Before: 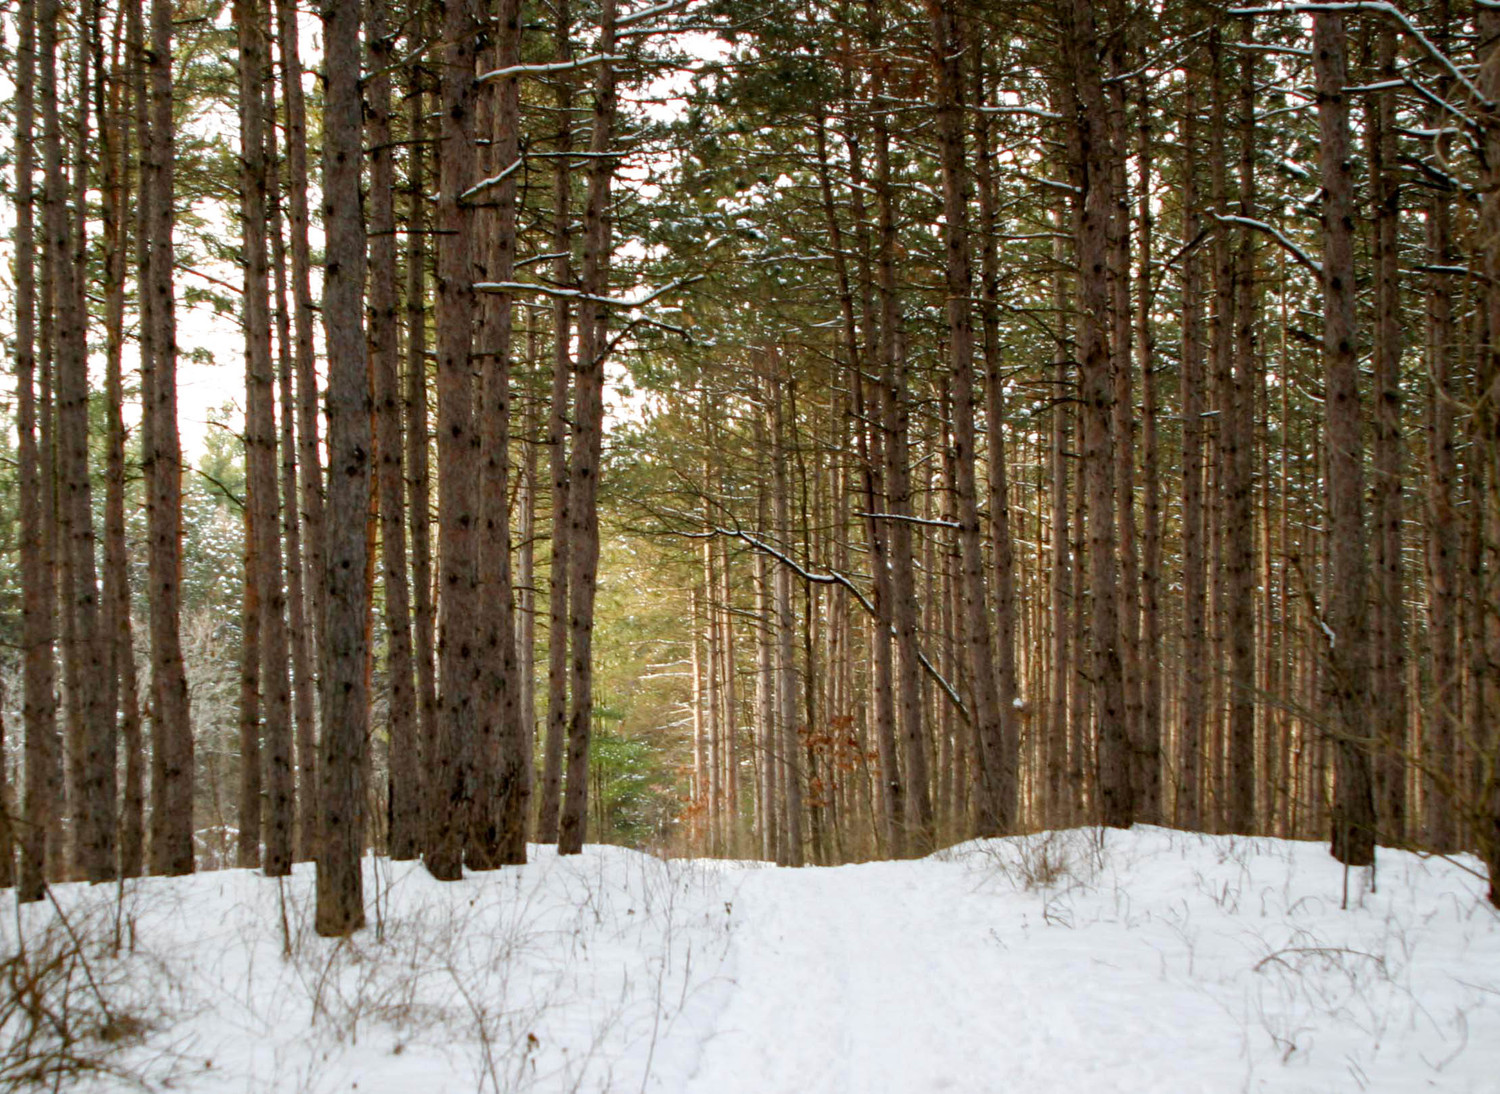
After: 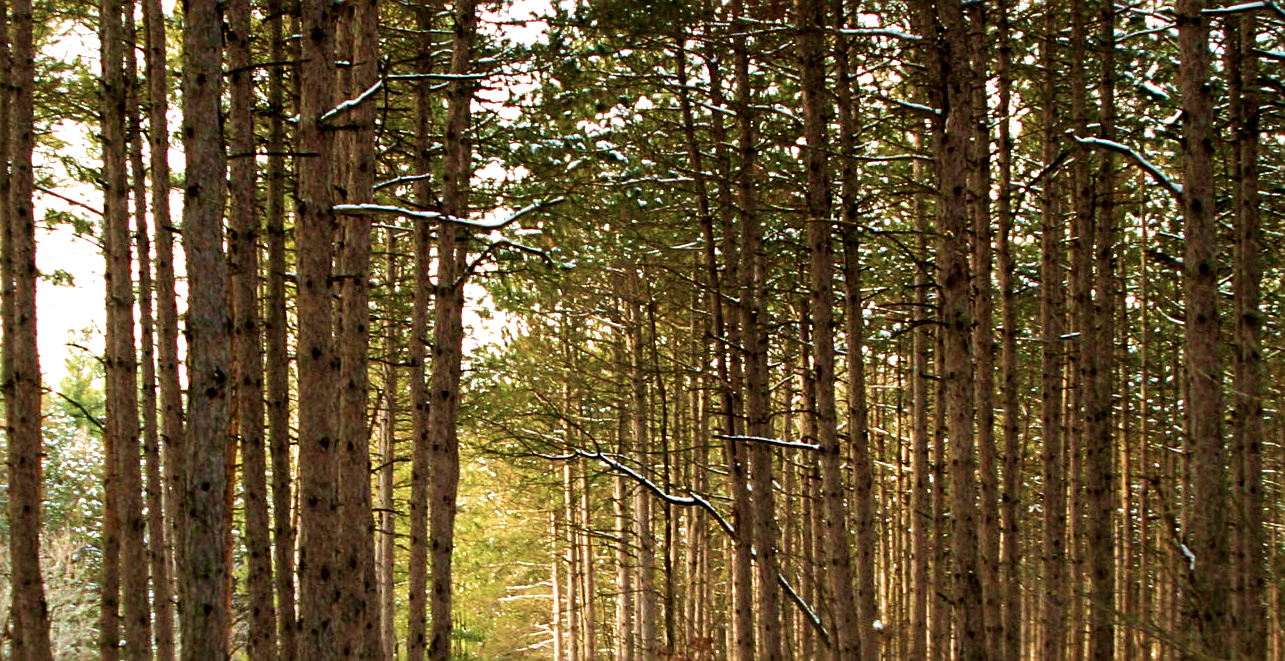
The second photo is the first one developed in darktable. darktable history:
crop and rotate: left 9.345%, top 7.22%, right 4.982%, bottom 32.331%
sharpen: on, module defaults
velvia: strength 75%
tone equalizer: -8 EV -0.417 EV, -7 EV -0.389 EV, -6 EV -0.333 EV, -5 EV -0.222 EV, -3 EV 0.222 EV, -2 EV 0.333 EV, -1 EV 0.389 EV, +0 EV 0.417 EV, edges refinement/feathering 500, mask exposure compensation -1.57 EV, preserve details no
